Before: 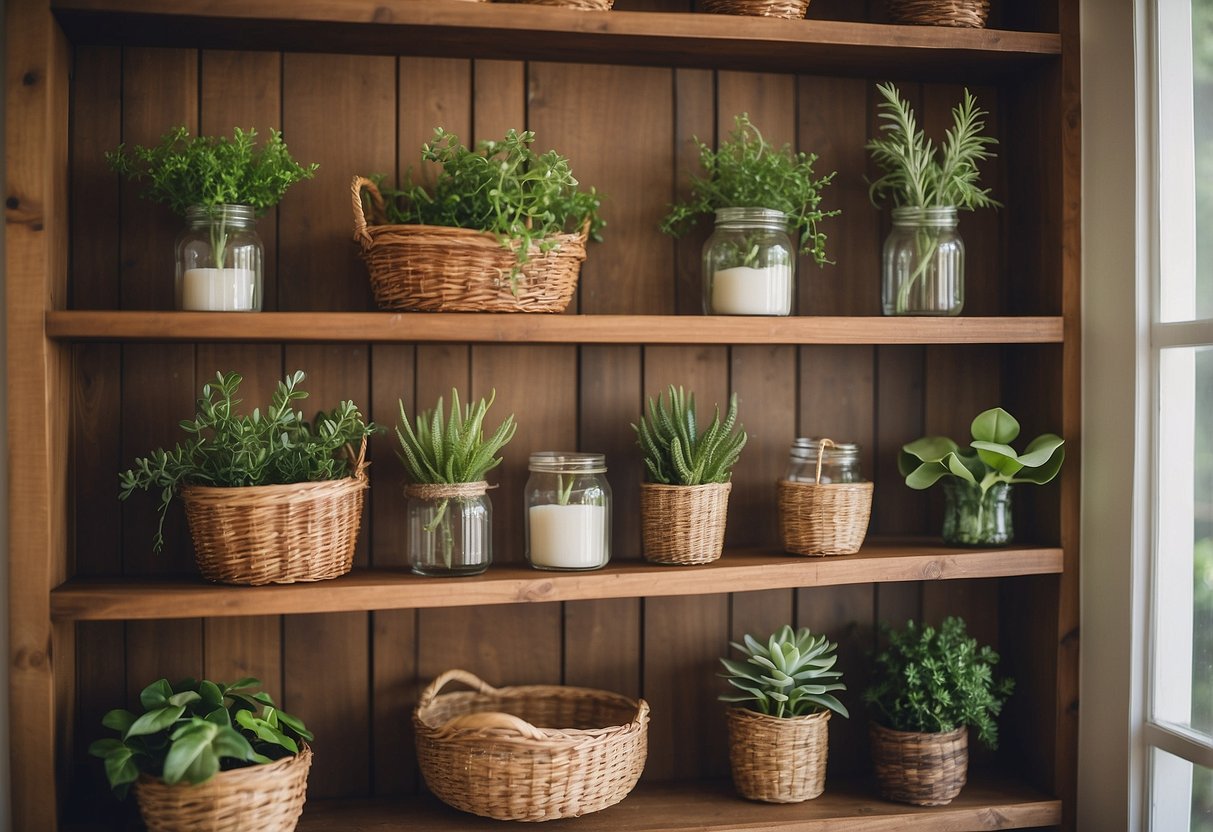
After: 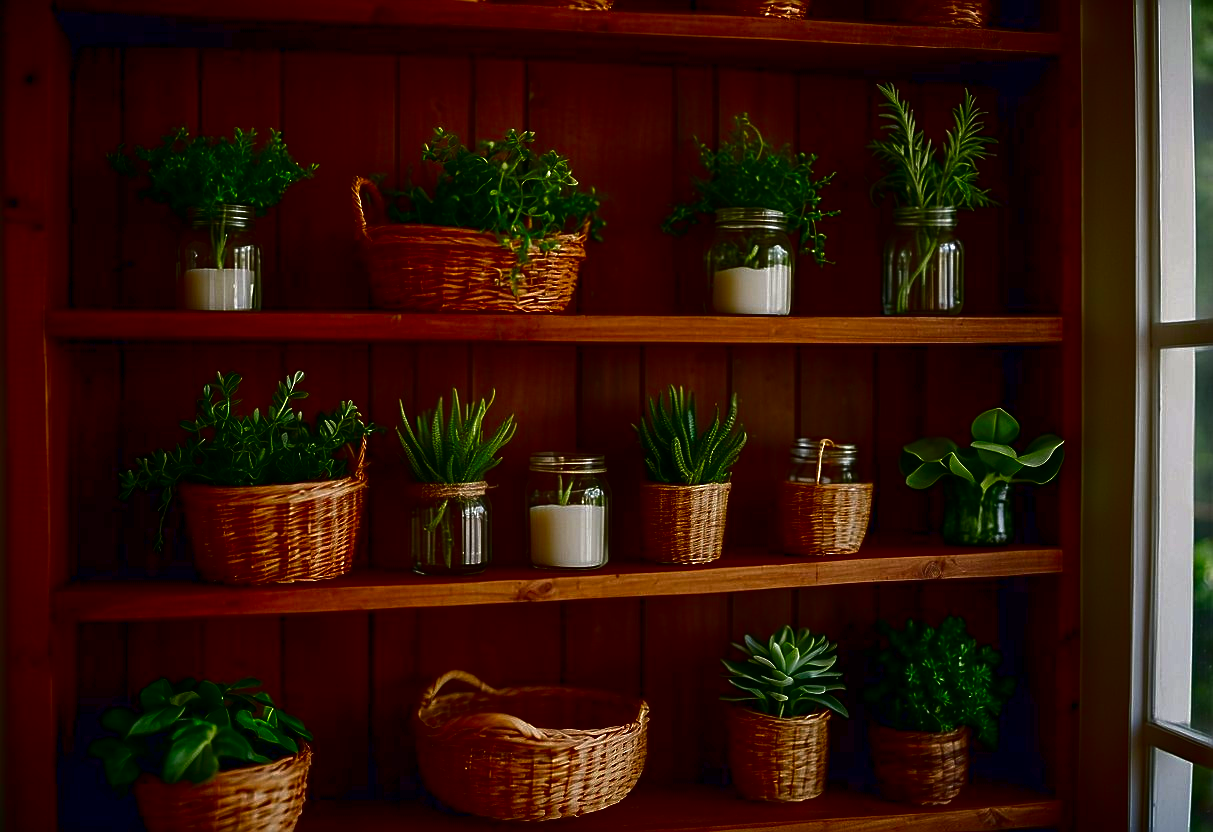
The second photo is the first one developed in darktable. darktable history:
contrast brightness saturation: brightness -0.988, saturation 0.997
sharpen: on, module defaults
